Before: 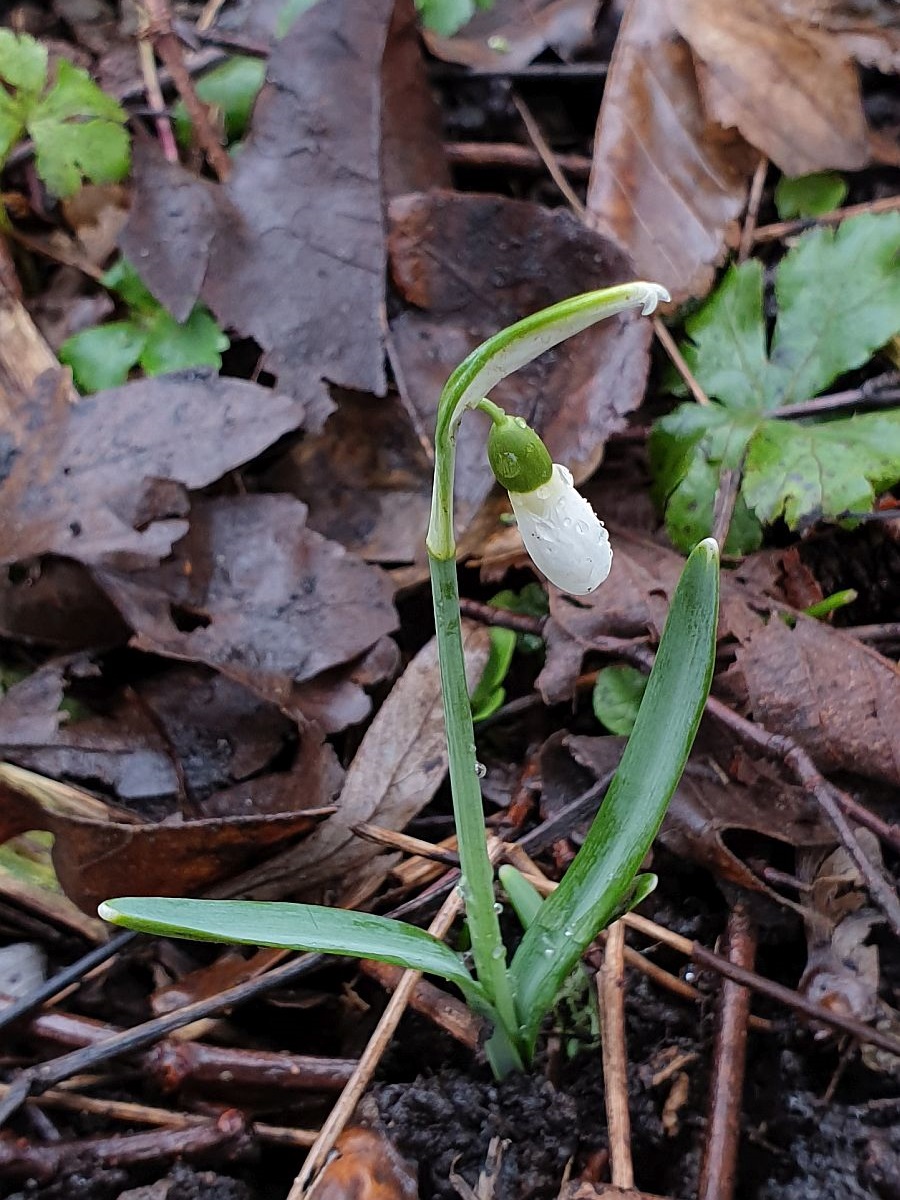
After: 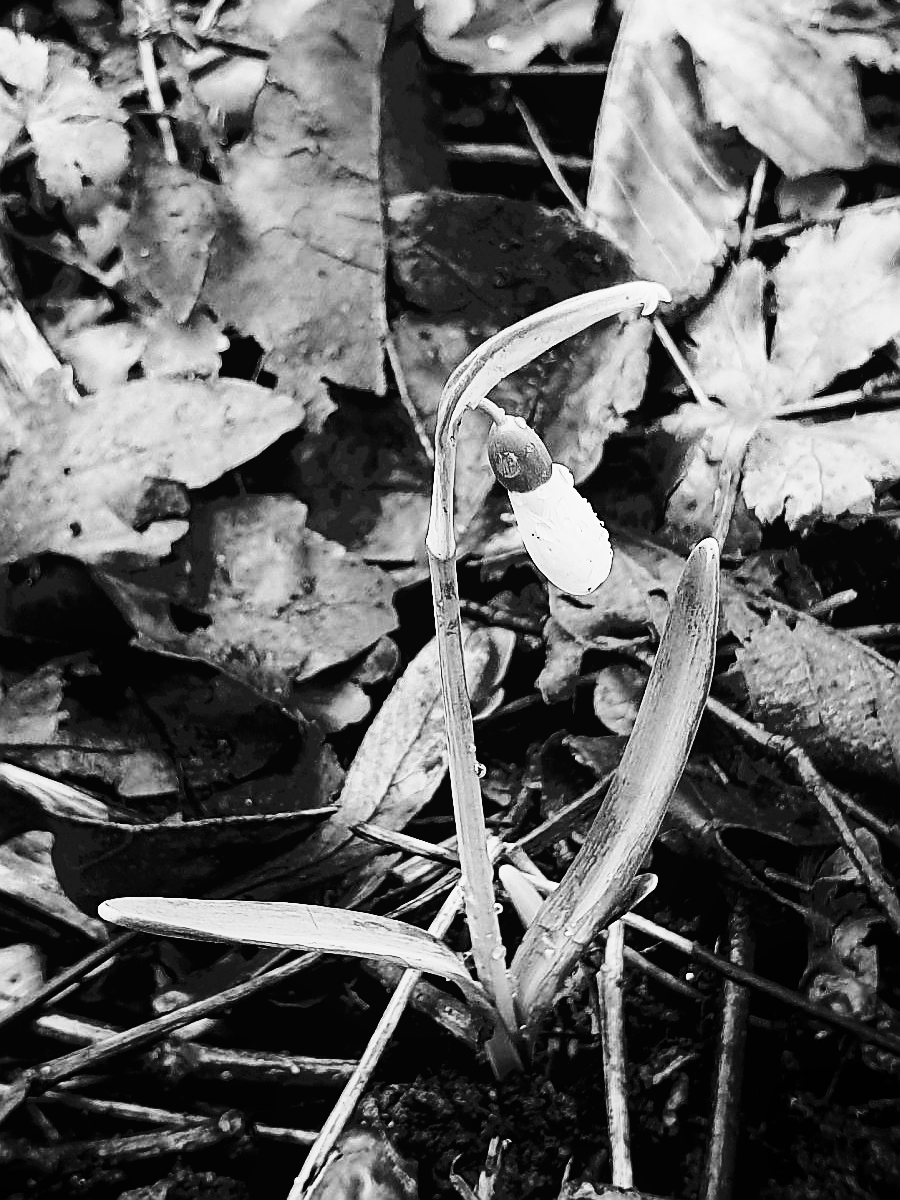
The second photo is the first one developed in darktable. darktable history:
tone curve: curves: ch0 [(0, 0) (0.003, 0.037) (0.011, 0.061) (0.025, 0.104) (0.044, 0.145) (0.069, 0.145) (0.1, 0.127) (0.136, 0.175) (0.177, 0.207) (0.224, 0.252) (0.277, 0.341) (0.335, 0.446) (0.399, 0.554) (0.468, 0.658) (0.543, 0.757) (0.623, 0.843) (0.709, 0.919) (0.801, 0.958) (0.898, 0.975) (1, 1)], preserve colors none
sharpen: on, module defaults
shadows and highlights: shadows -89.61, highlights 90.3, soften with gaussian
filmic rgb: black relative exposure -5.12 EV, white relative exposure 3.56 EV, hardness 3.19, contrast 1.301, highlights saturation mix -49.94%, add noise in highlights 0, preserve chrominance no, color science v3 (2019), use custom middle-gray values true, contrast in highlights soft
